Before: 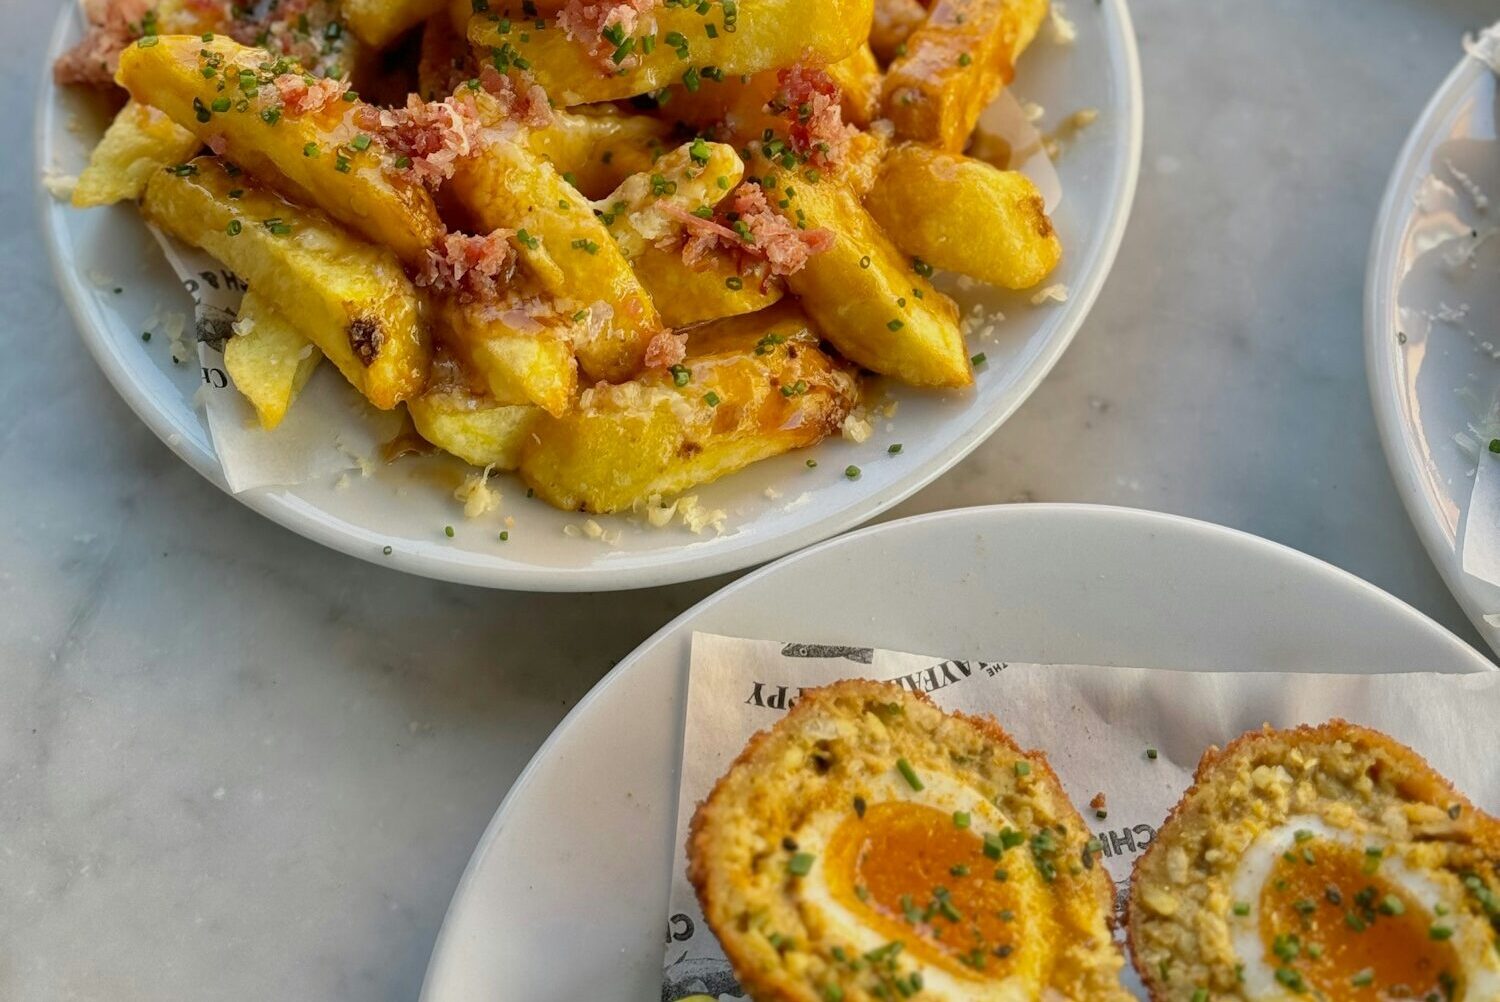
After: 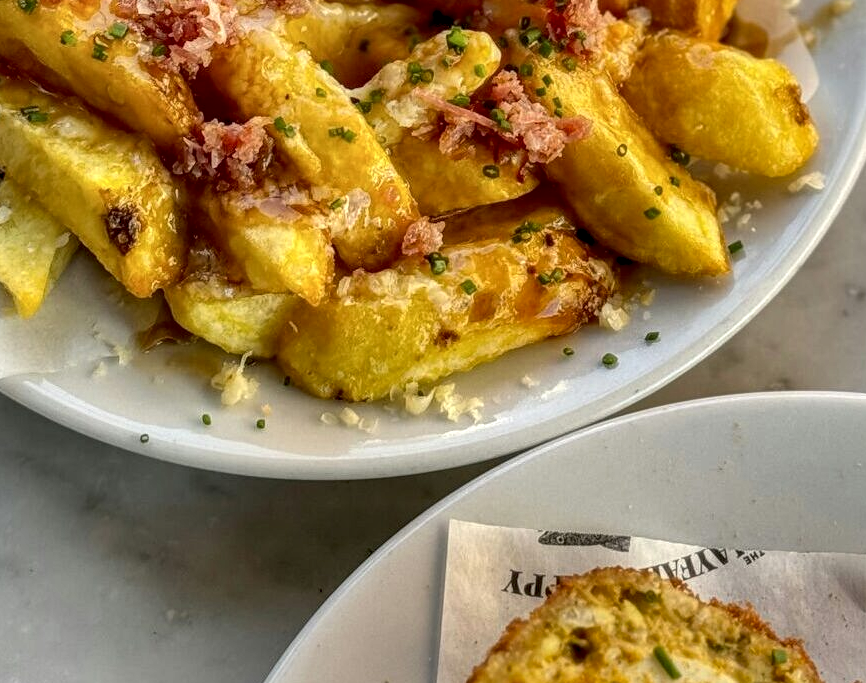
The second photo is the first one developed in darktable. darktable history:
crop: left 16.202%, top 11.208%, right 26.045%, bottom 20.557%
local contrast: highlights 79%, shadows 56%, detail 175%, midtone range 0.428
shadows and highlights: on, module defaults
